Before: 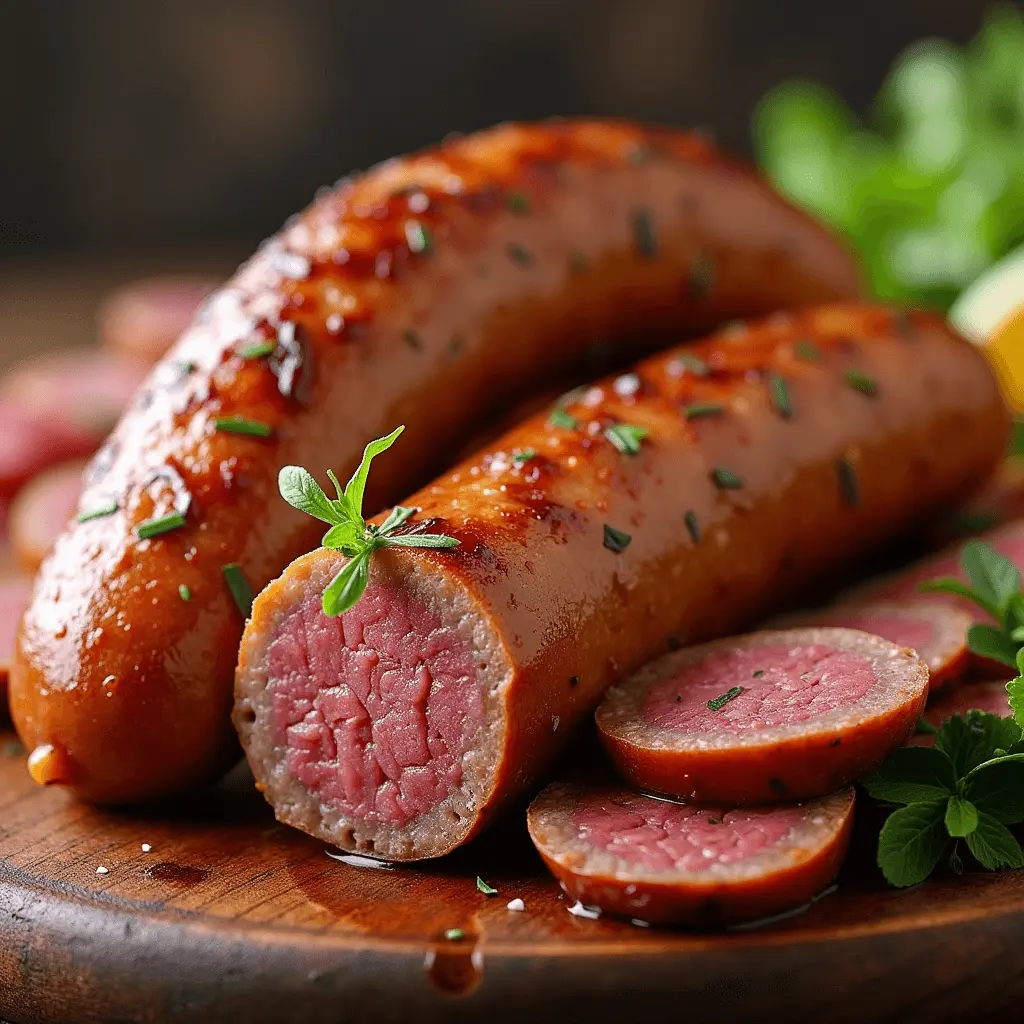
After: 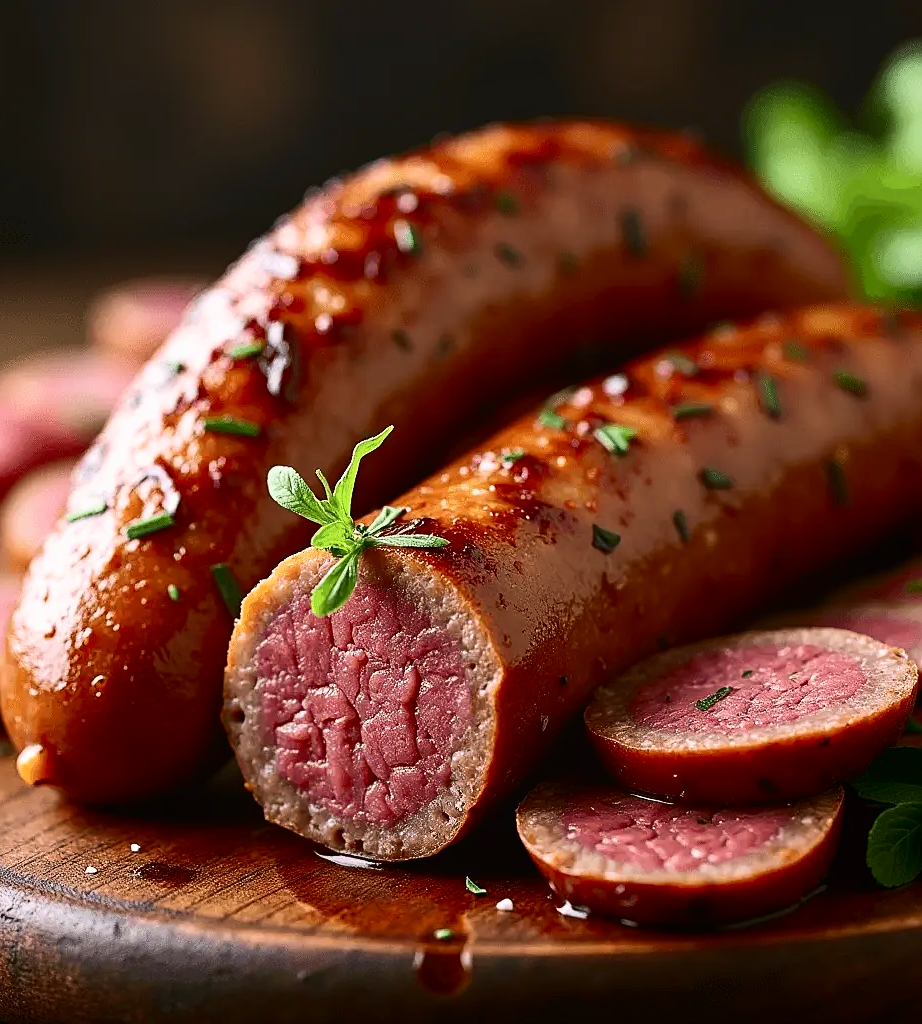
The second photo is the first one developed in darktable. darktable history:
sharpen: amount 0.2
local contrast: mode bilateral grid, contrast 100, coarseness 100, detail 91%, midtone range 0.2
velvia: on, module defaults
contrast brightness saturation: contrast 0.28
crop and rotate: left 1.088%, right 8.807%
